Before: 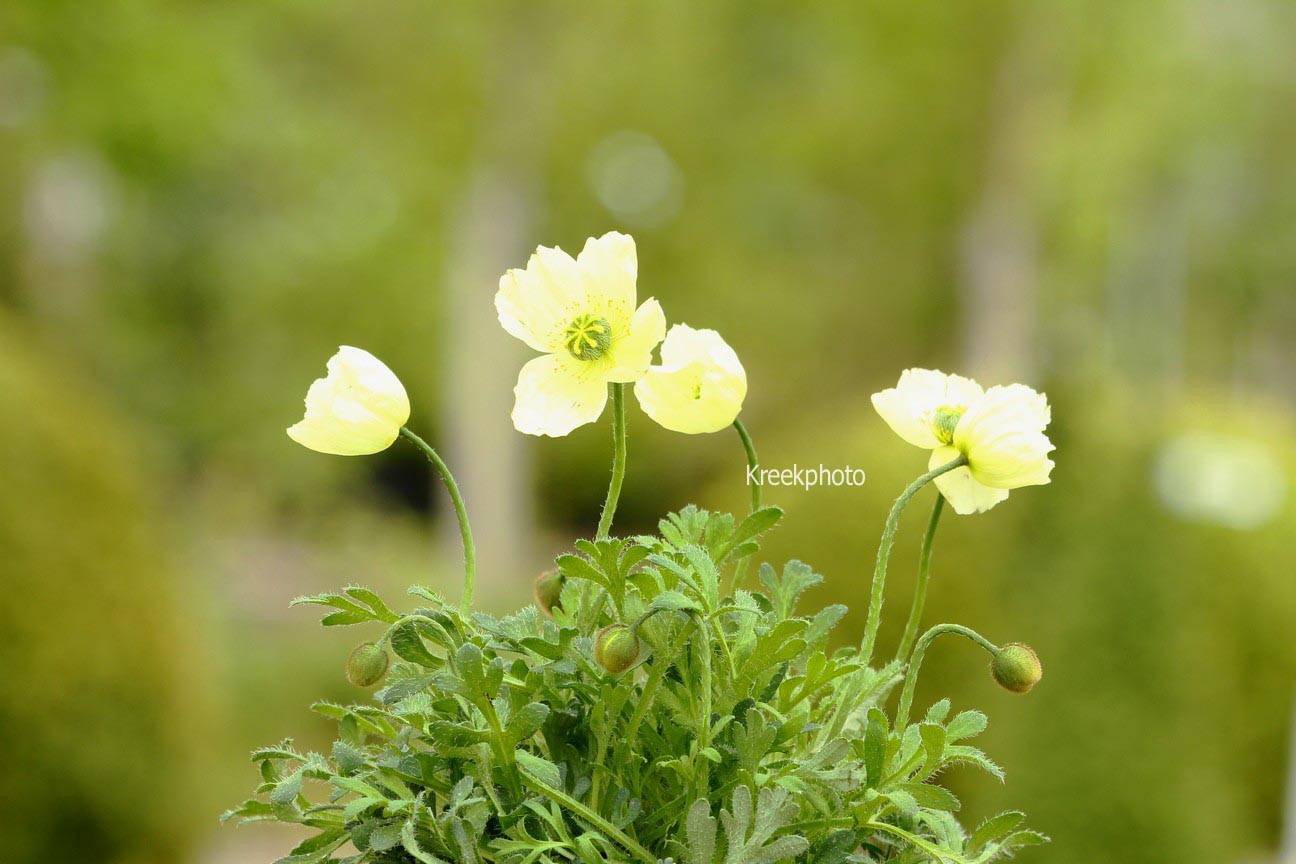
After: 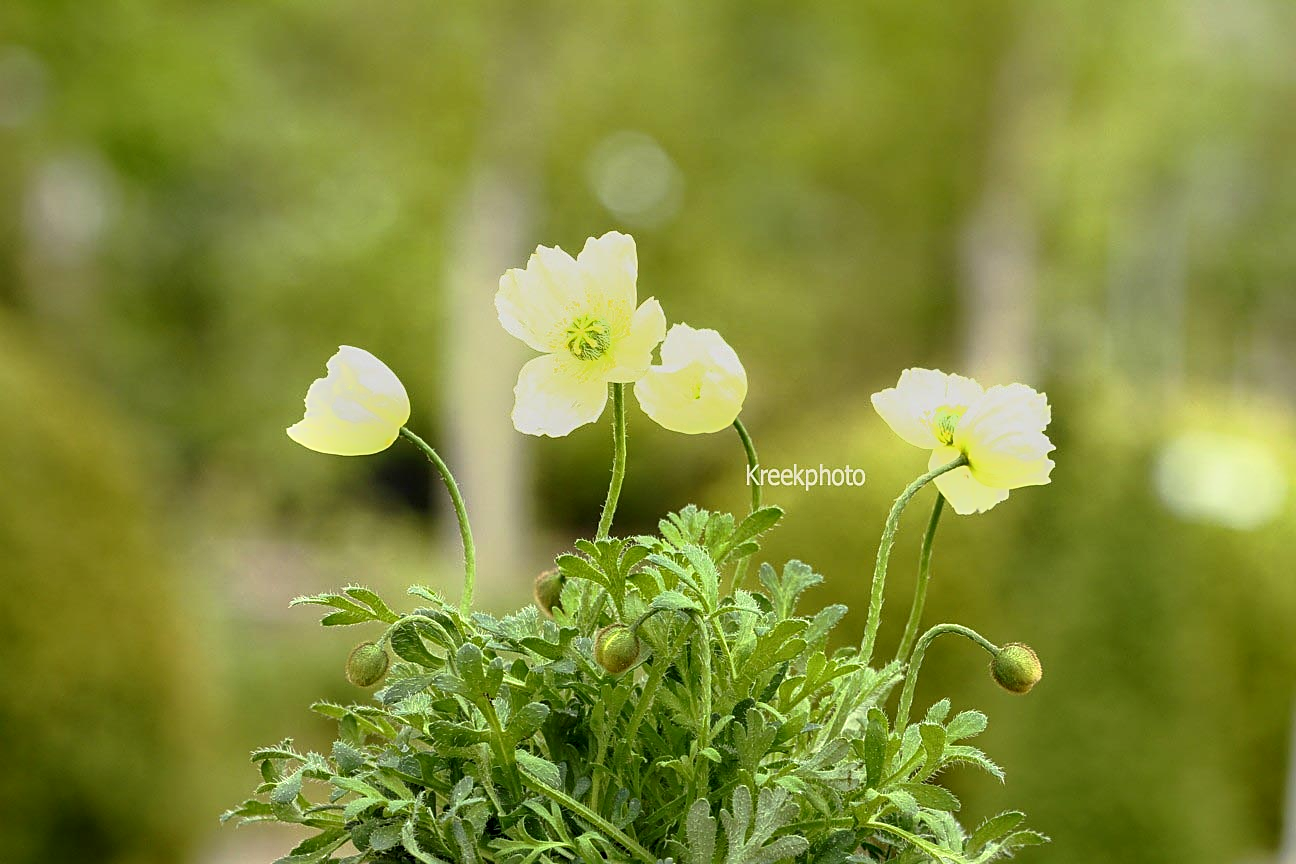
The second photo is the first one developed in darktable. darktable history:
local contrast: on, module defaults
sharpen: on, module defaults
tone equalizer: -7 EV -0.63 EV, -6 EV 1 EV, -5 EV -0.45 EV, -4 EV 0.43 EV, -3 EV 0.41 EV, -2 EV 0.15 EV, -1 EV -0.15 EV, +0 EV -0.39 EV, smoothing diameter 25%, edges refinement/feathering 10, preserve details guided filter
